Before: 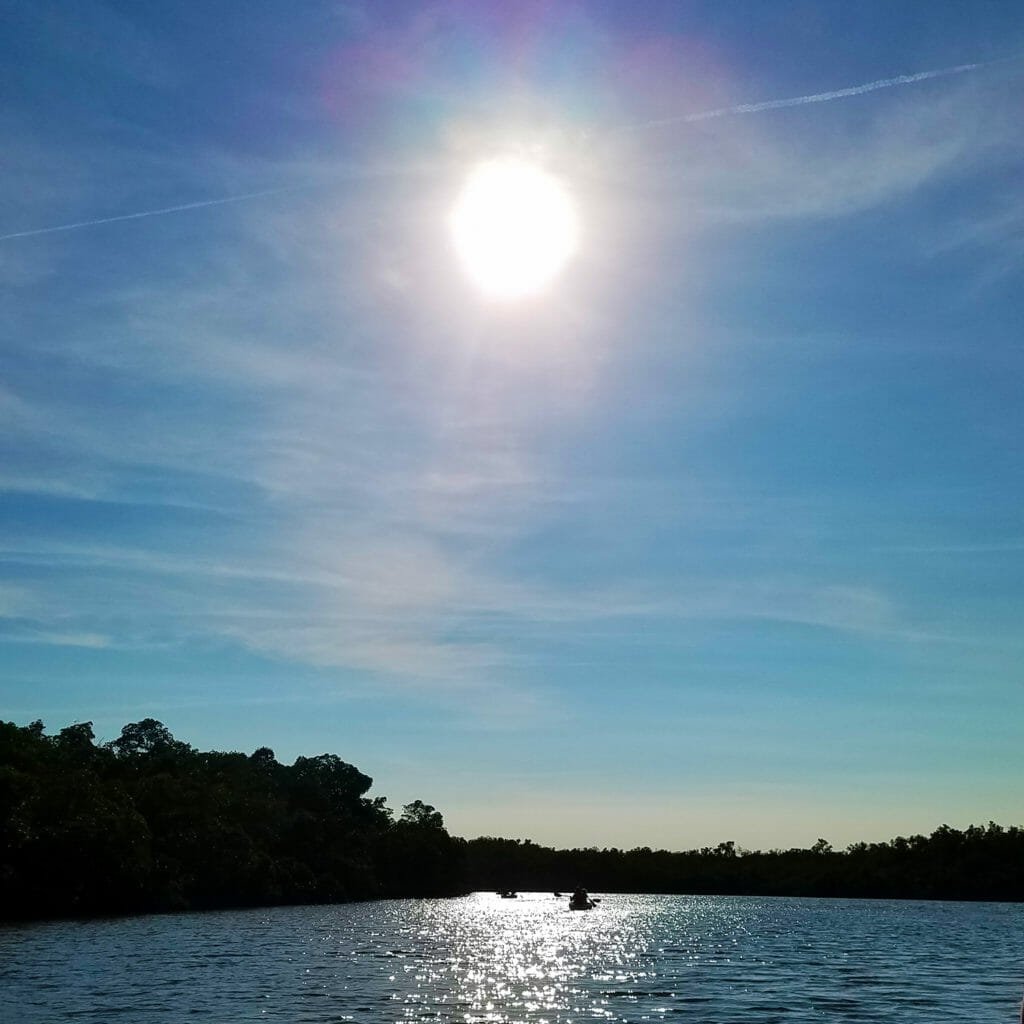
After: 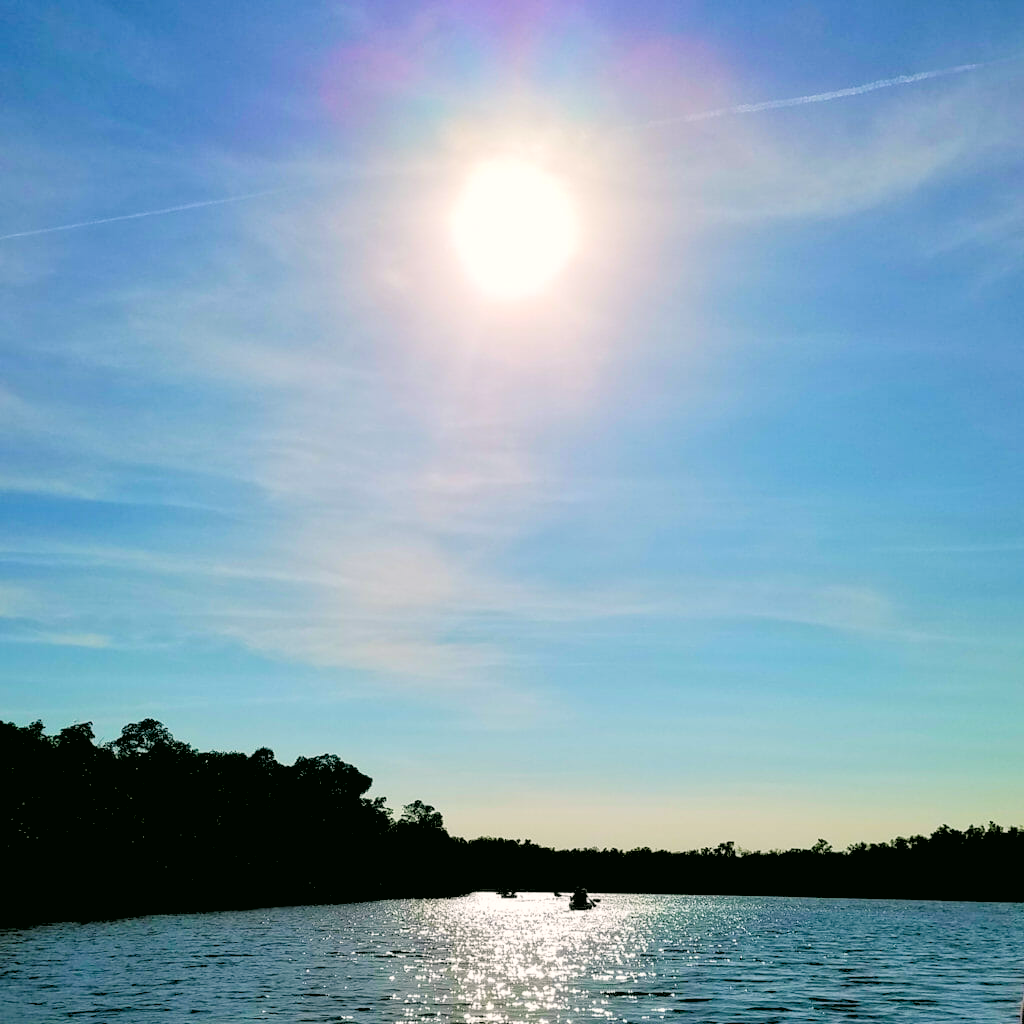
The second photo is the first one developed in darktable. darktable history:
color correction: highlights a* 3.99, highlights b* 4.92, shadows a* -8.06, shadows b* 4.56
levels: levels [0.093, 0.434, 0.988]
